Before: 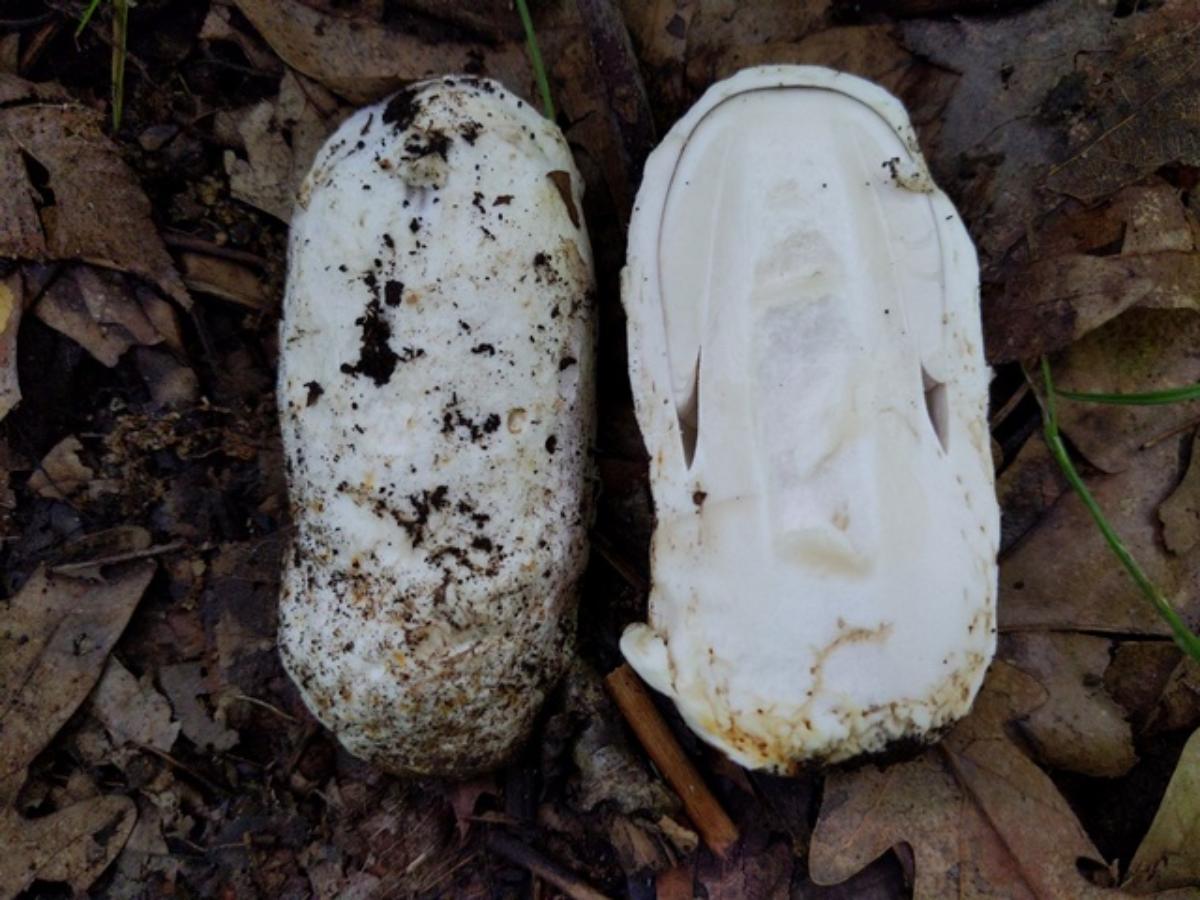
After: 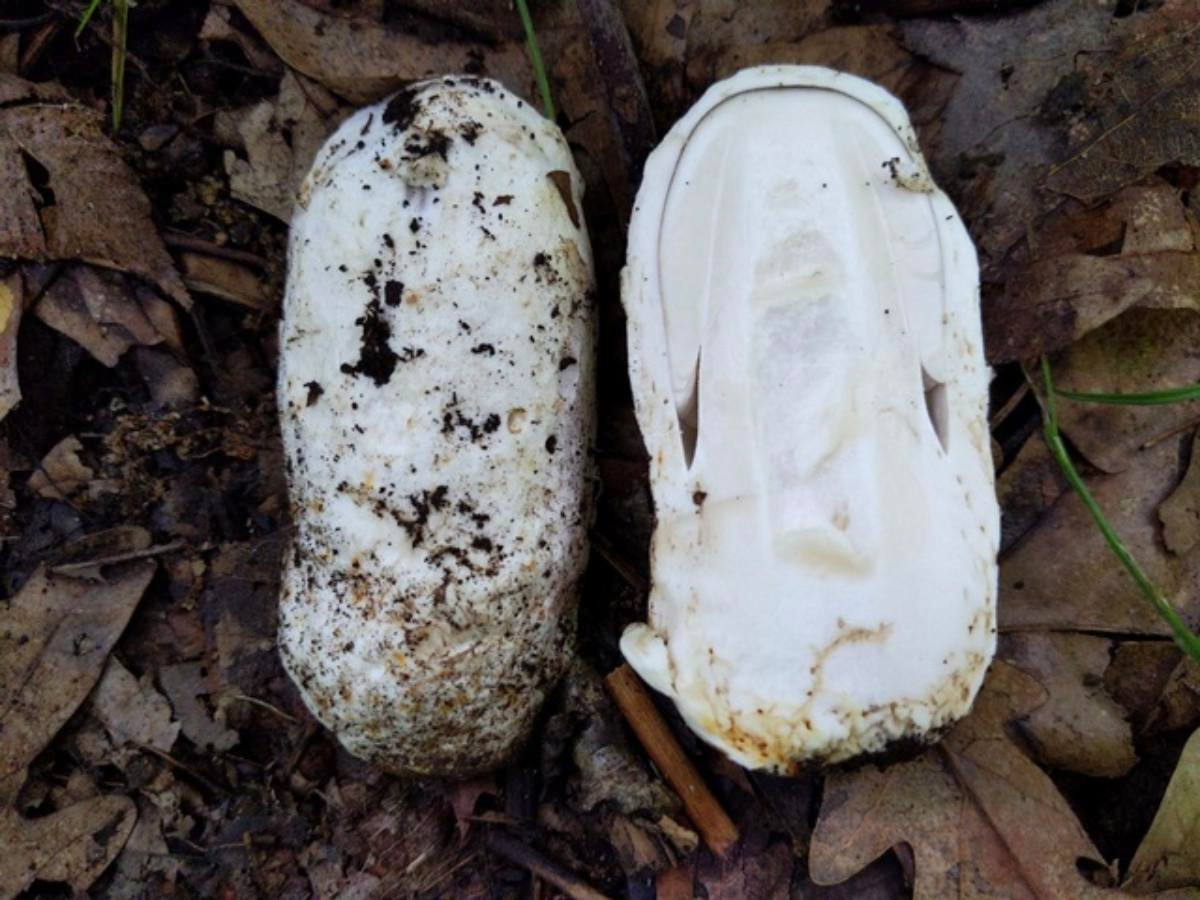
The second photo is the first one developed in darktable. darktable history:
exposure: exposure 0.423 EV, compensate exposure bias true, compensate highlight preservation false
